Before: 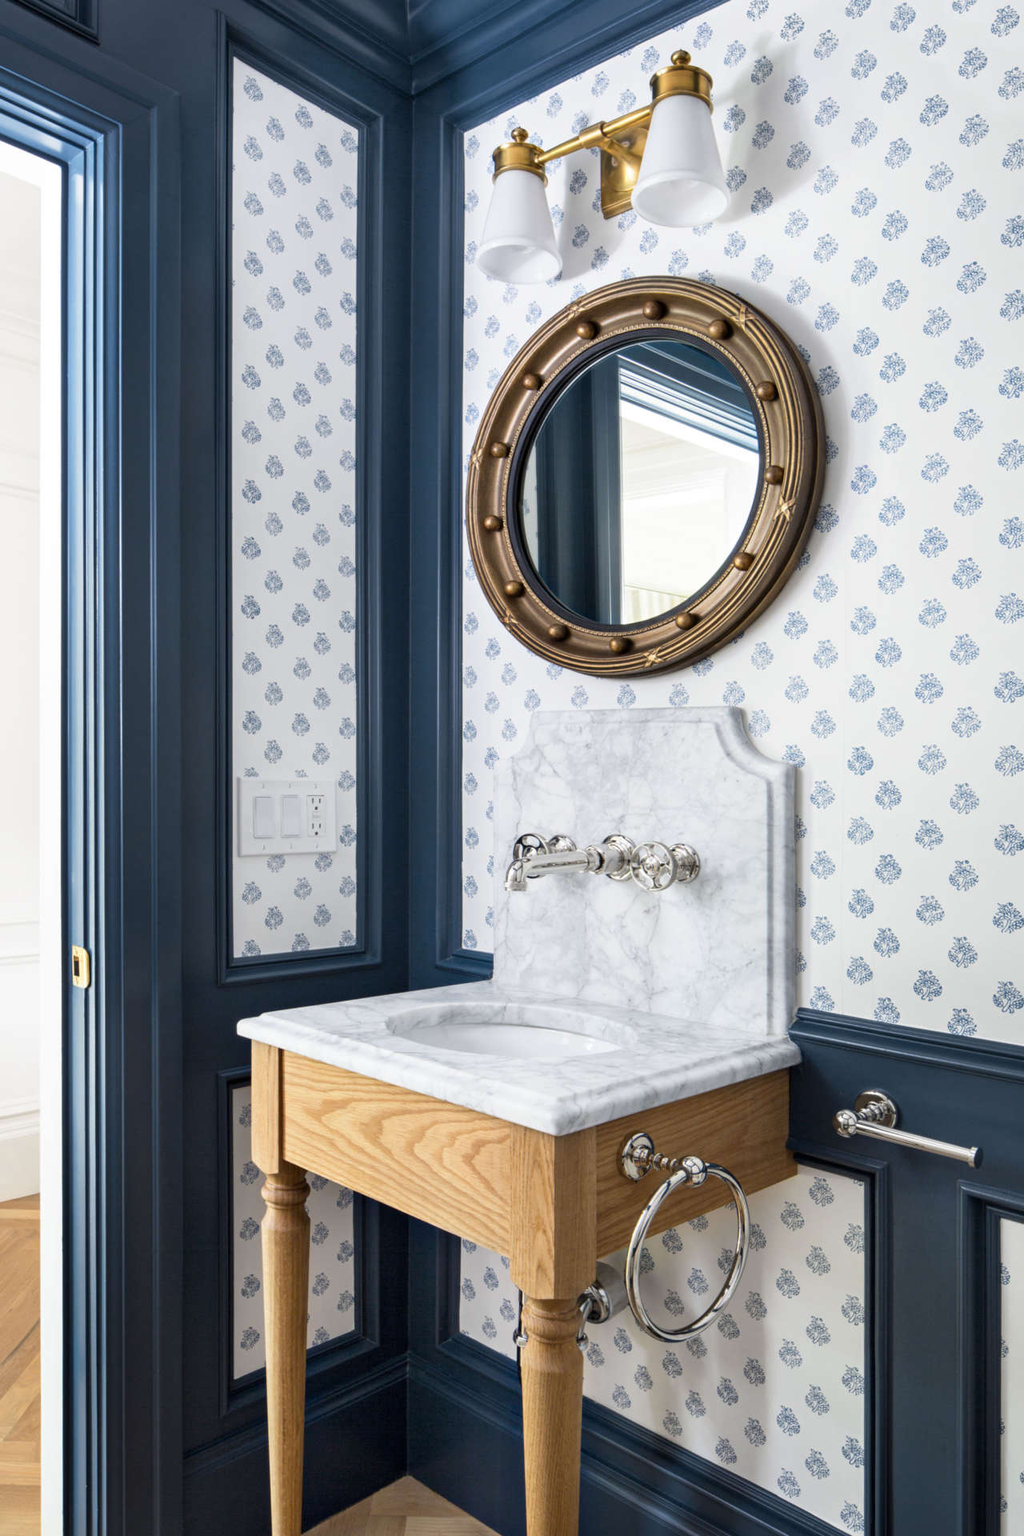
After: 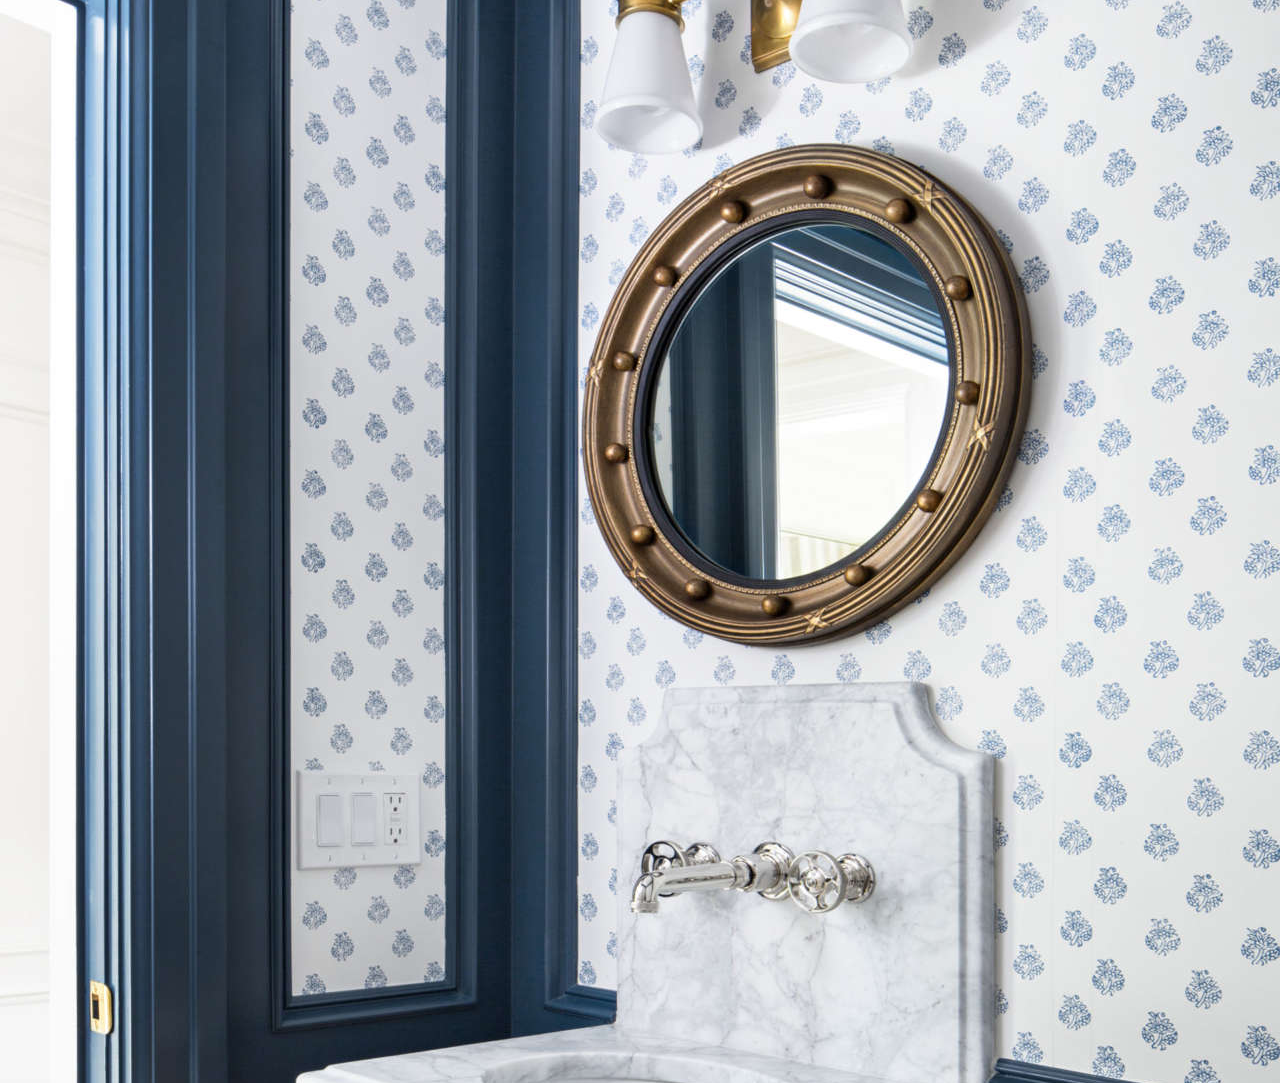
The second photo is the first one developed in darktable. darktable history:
crop and rotate: top 10.486%, bottom 33.073%
